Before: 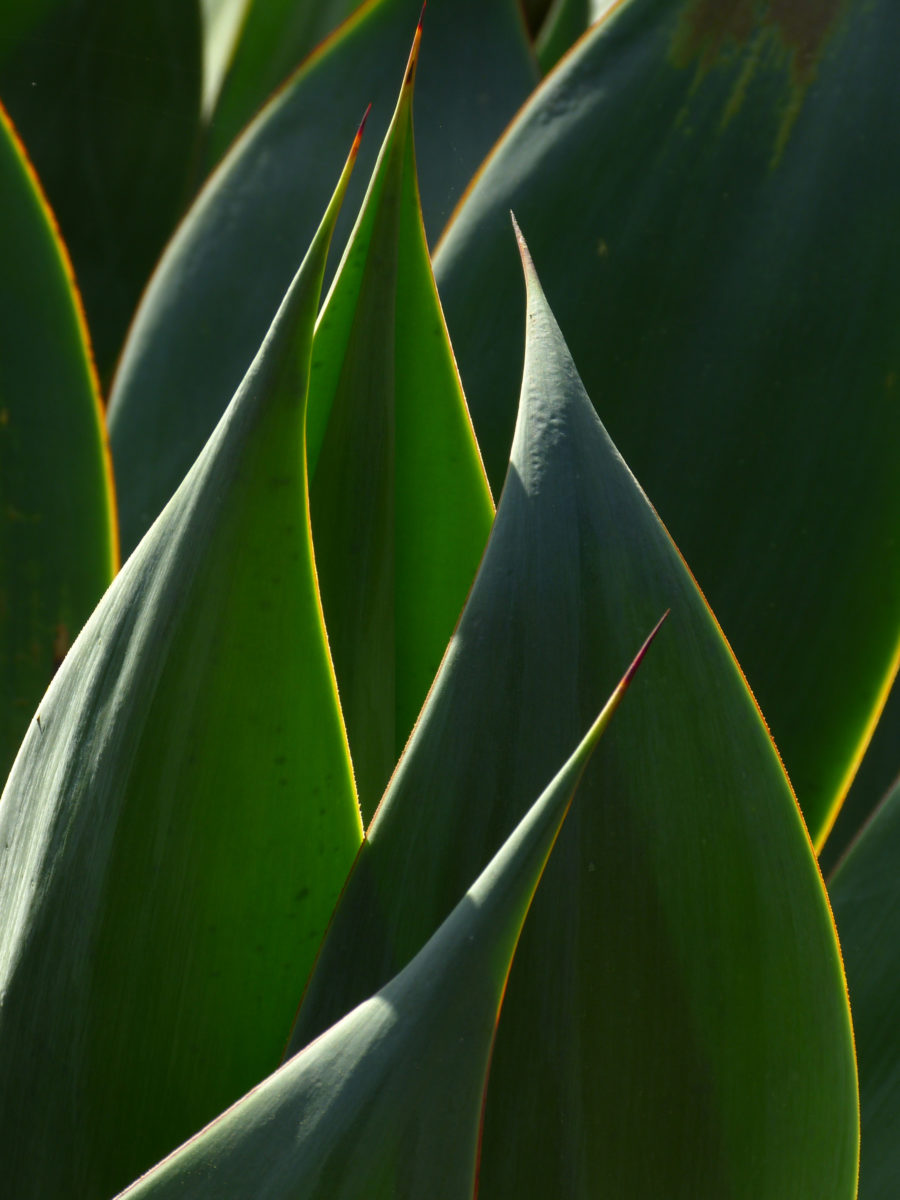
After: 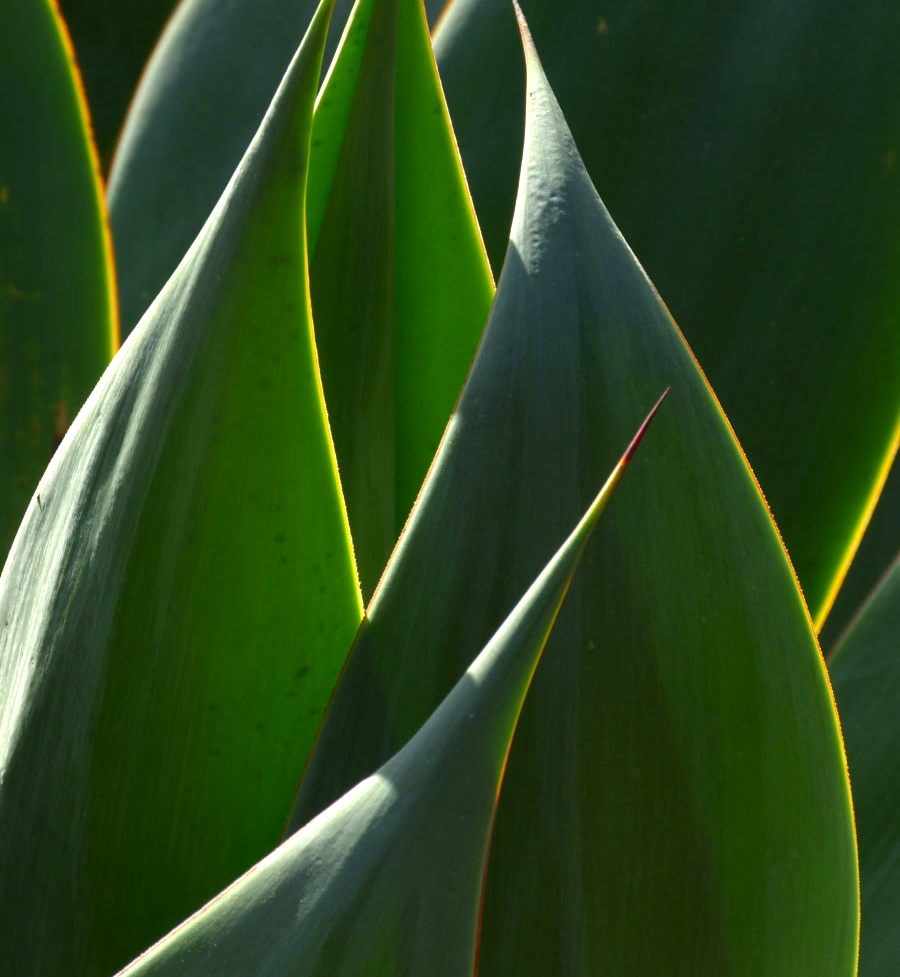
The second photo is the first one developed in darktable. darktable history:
crop and rotate: top 18.507%
exposure: black level correction 0.001, exposure 0.5 EV, compensate exposure bias true, compensate highlight preservation false
